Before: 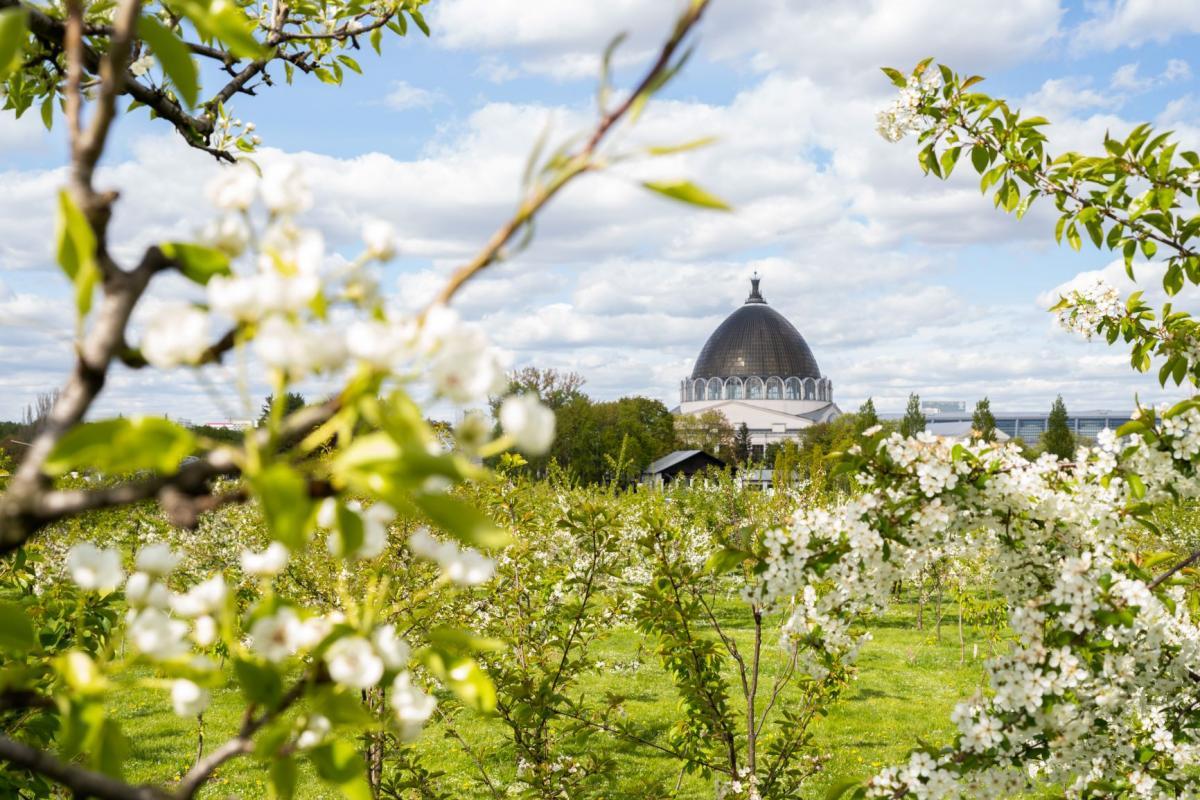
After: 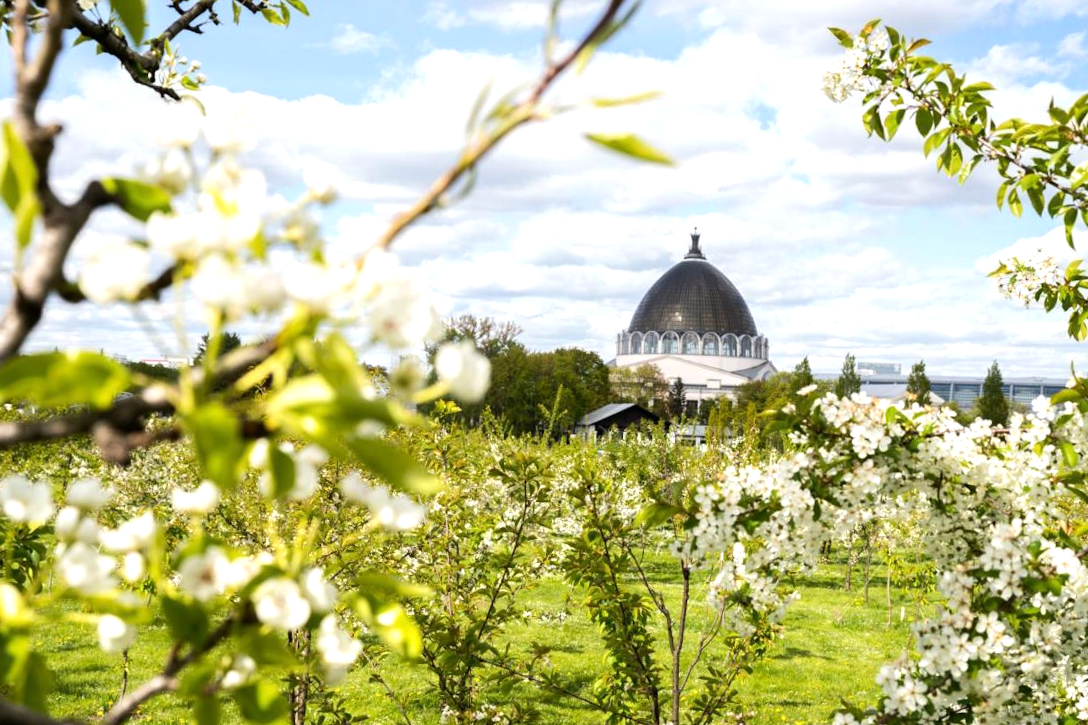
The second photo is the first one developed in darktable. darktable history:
crop and rotate: angle -1.96°, left 3.097%, top 4.154%, right 1.586%, bottom 0.529%
tone equalizer: -8 EV -0.417 EV, -7 EV -0.389 EV, -6 EV -0.333 EV, -5 EV -0.222 EV, -3 EV 0.222 EV, -2 EV 0.333 EV, -1 EV 0.389 EV, +0 EV 0.417 EV, edges refinement/feathering 500, mask exposure compensation -1.57 EV, preserve details no
